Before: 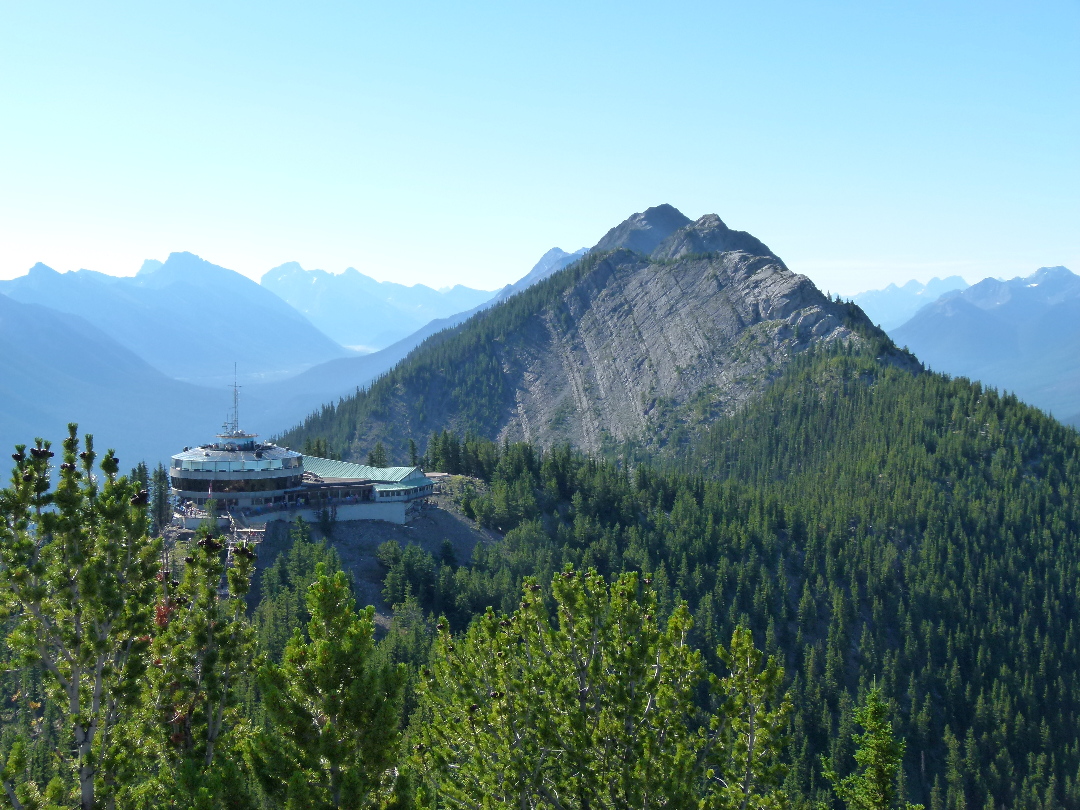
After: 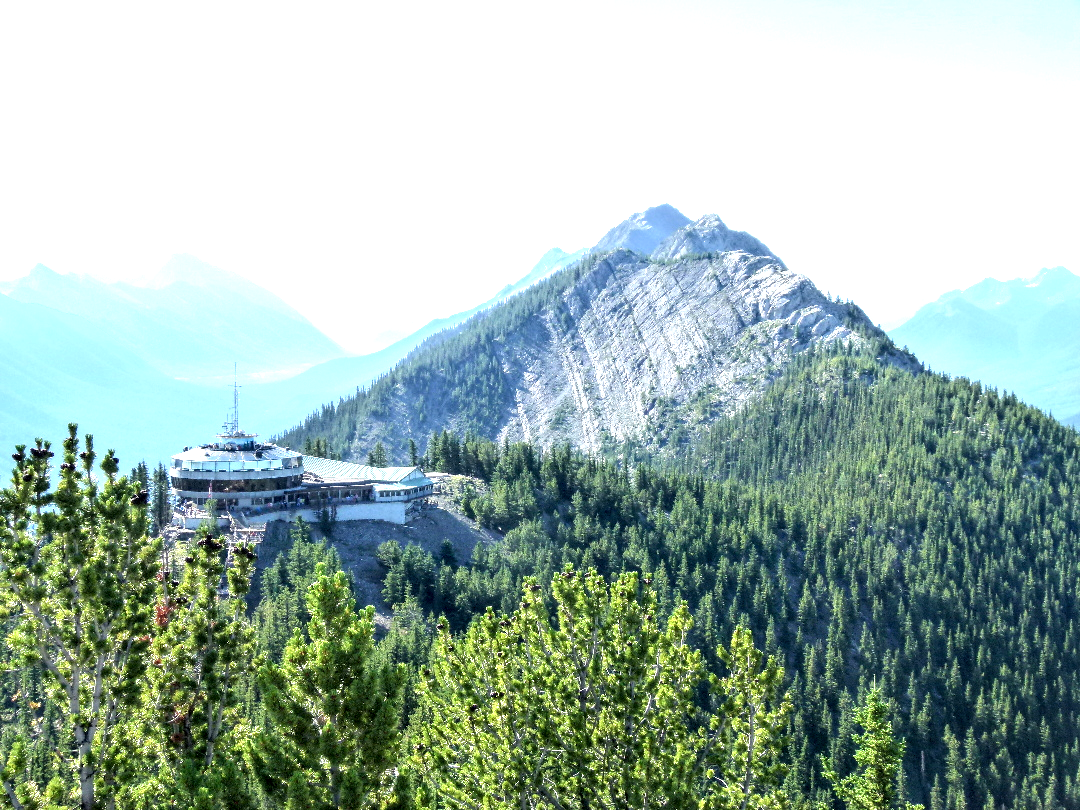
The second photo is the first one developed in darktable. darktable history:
contrast equalizer: y [[0.601, 0.6, 0.598, 0.598, 0.6, 0.601], [0.5 ×6], [0.5 ×6], [0 ×6], [0 ×6]]
exposure: black level correction 0, exposure 1.199 EV, compensate highlight preservation false
local contrast: detail 130%
shadows and highlights: radius 92.62, shadows -15.84, white point adjustment 0.185, highlights 30.81, compress 48.46%, soften with gaussian
